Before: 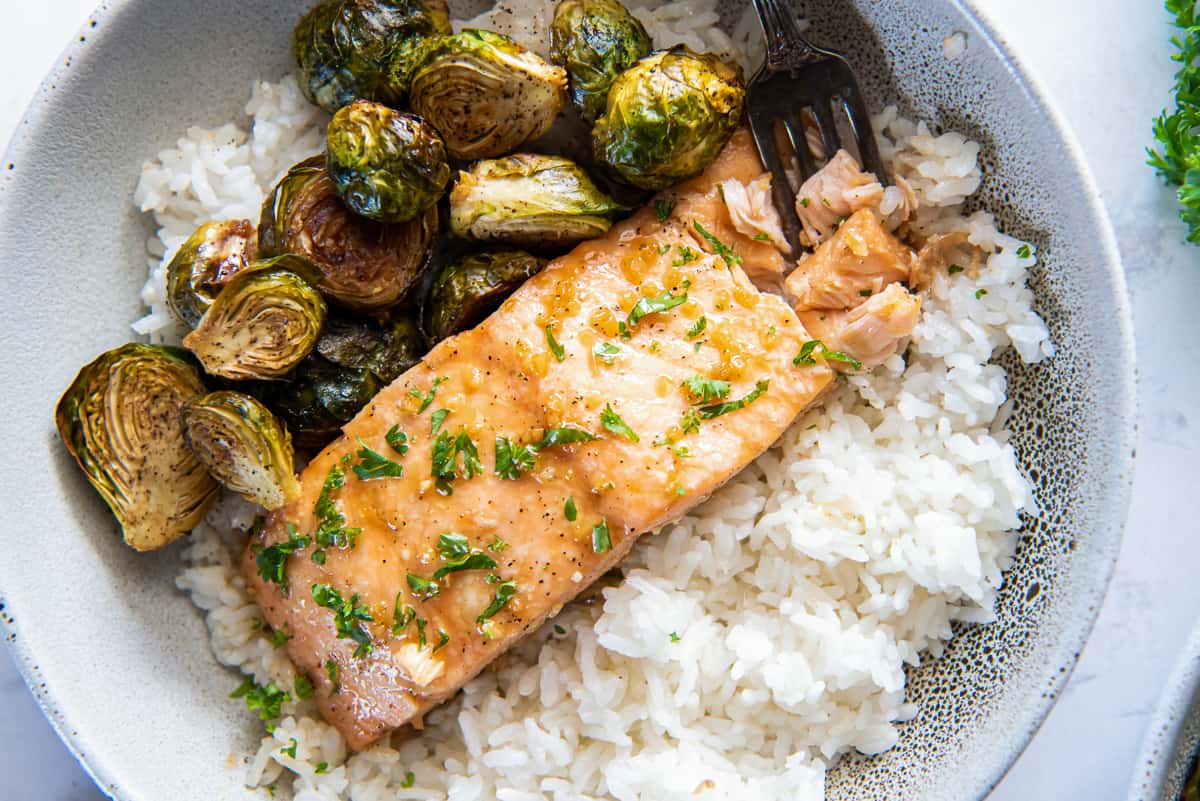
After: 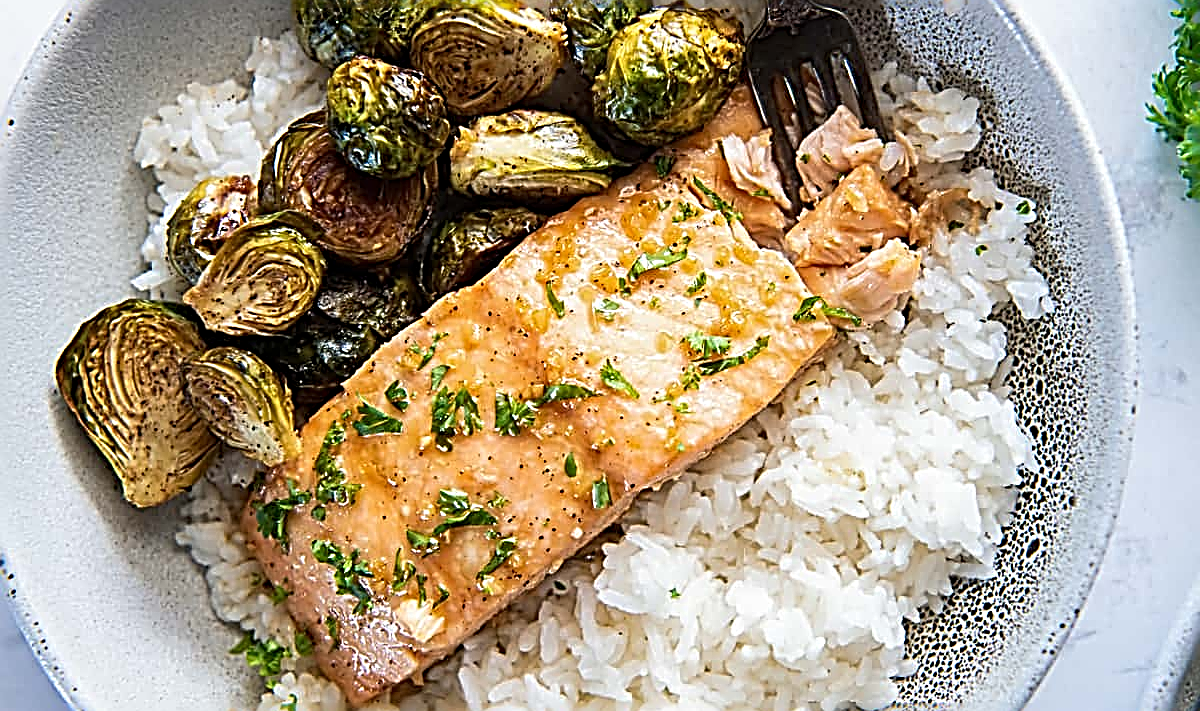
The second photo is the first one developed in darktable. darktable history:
sharpen: radius 3.158, amount 1.731
tone equalizer: on, module defaults
crop and rotate: top 5.609%, bottom 5.609%
